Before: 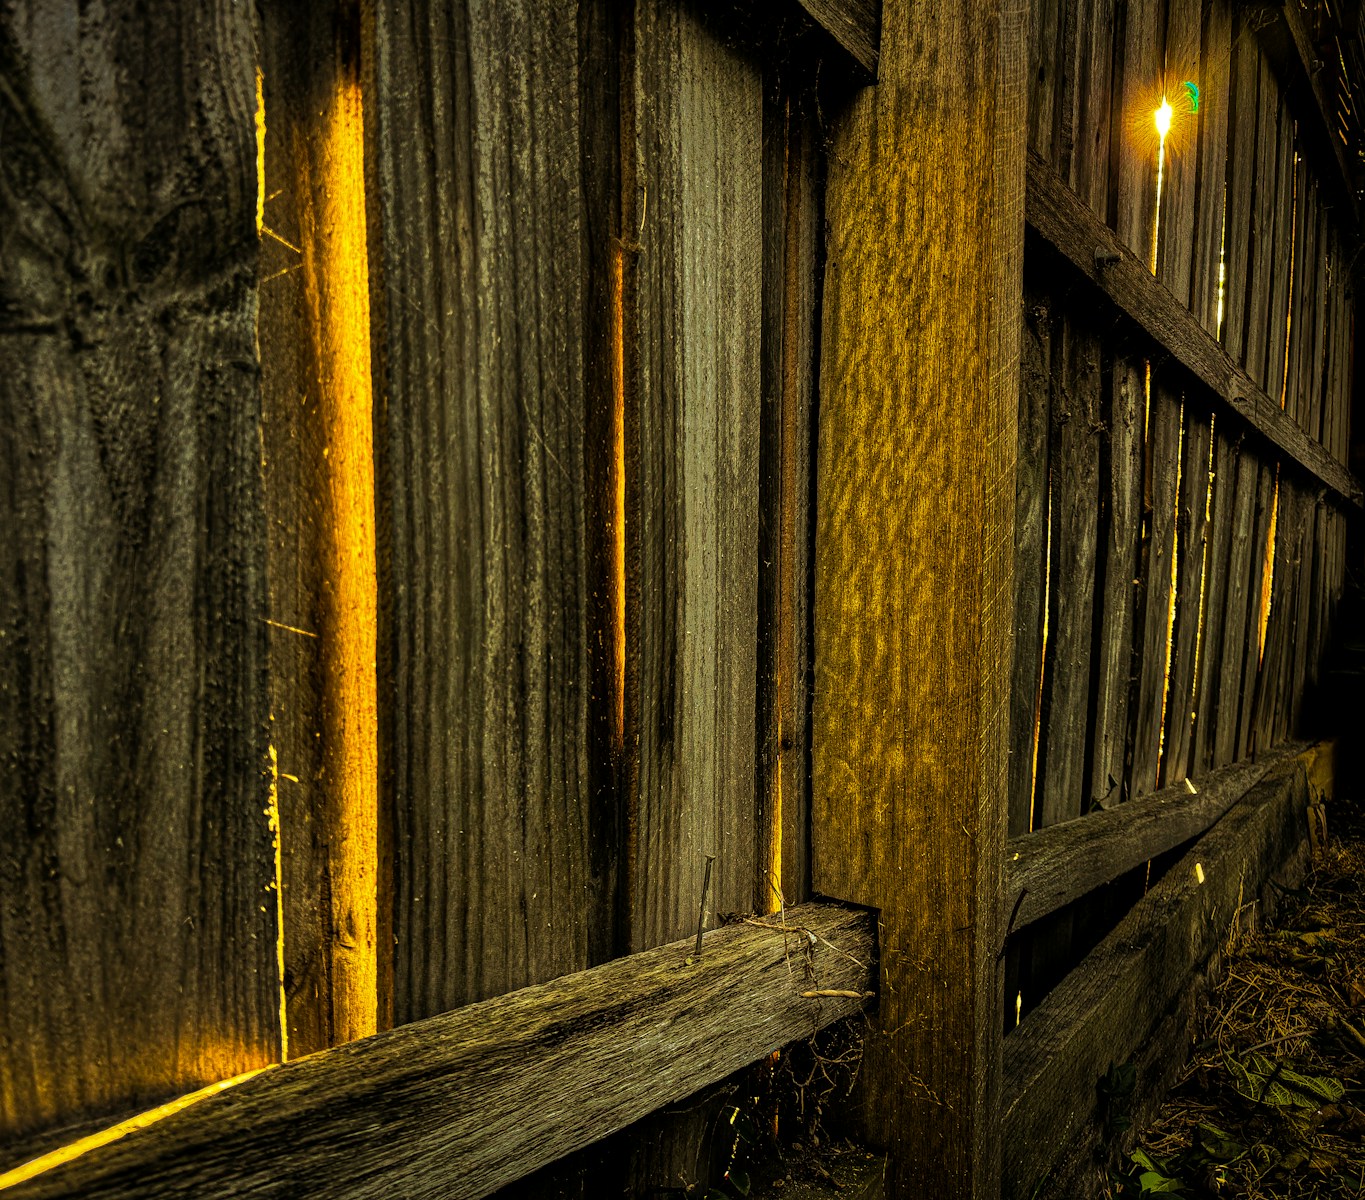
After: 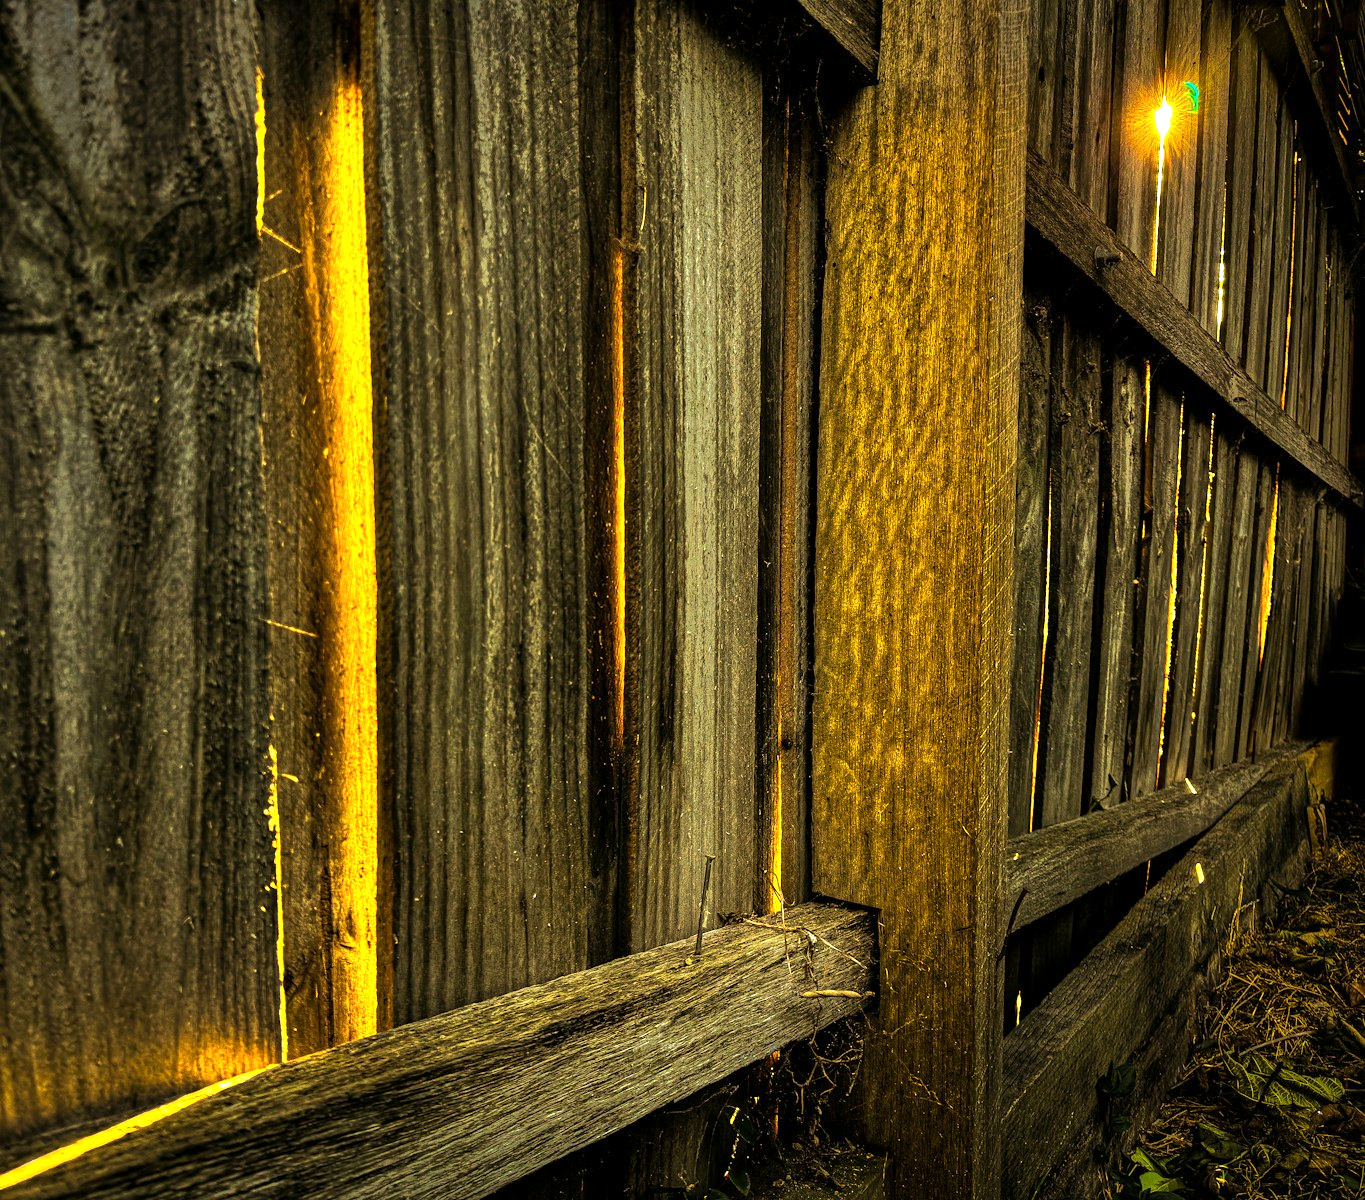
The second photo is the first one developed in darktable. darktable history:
exposure: exposure 0.776 EV, compensate highlight preservation false
